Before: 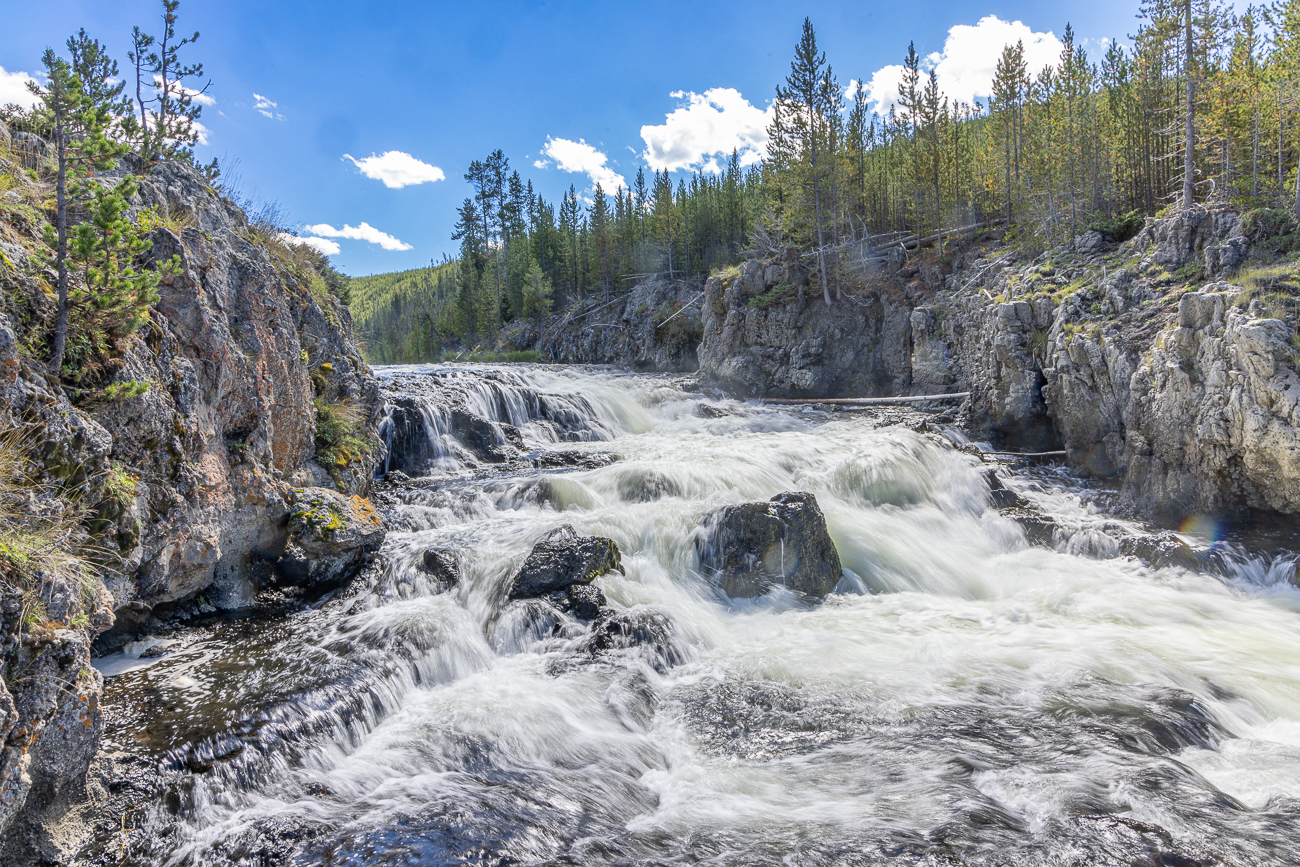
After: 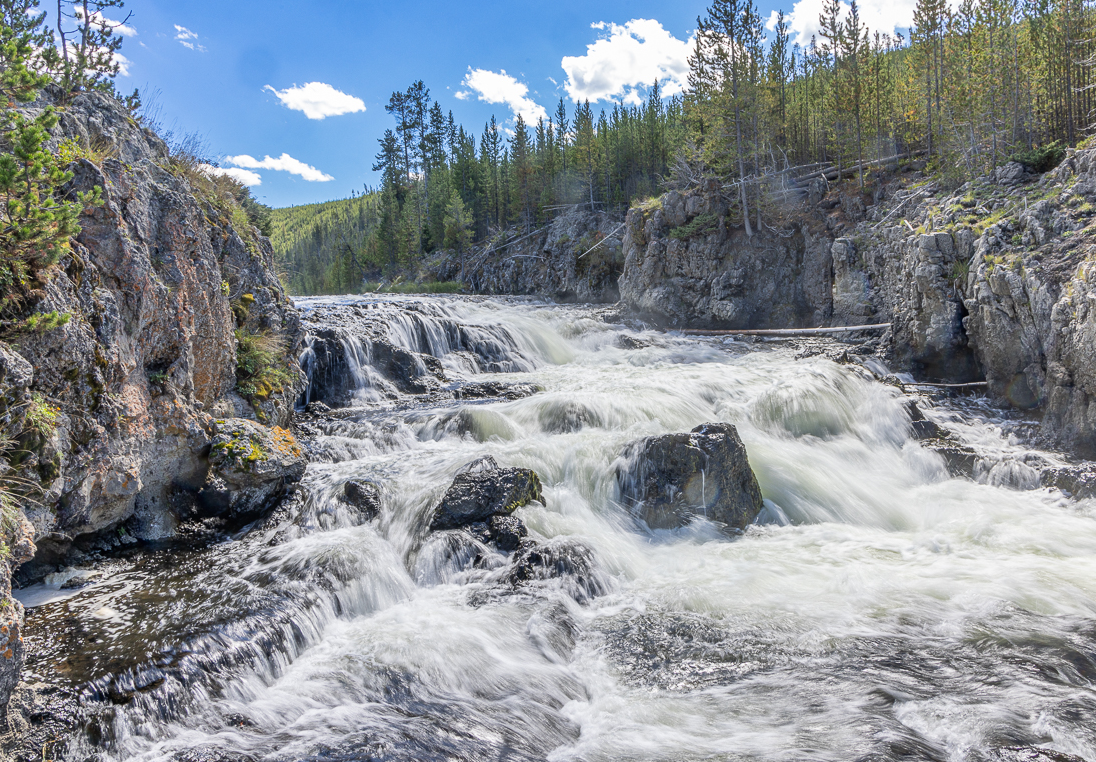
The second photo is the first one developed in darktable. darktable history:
crop: left 6.099%, top 8.041%, right 9.527%, bottom 3.963%
